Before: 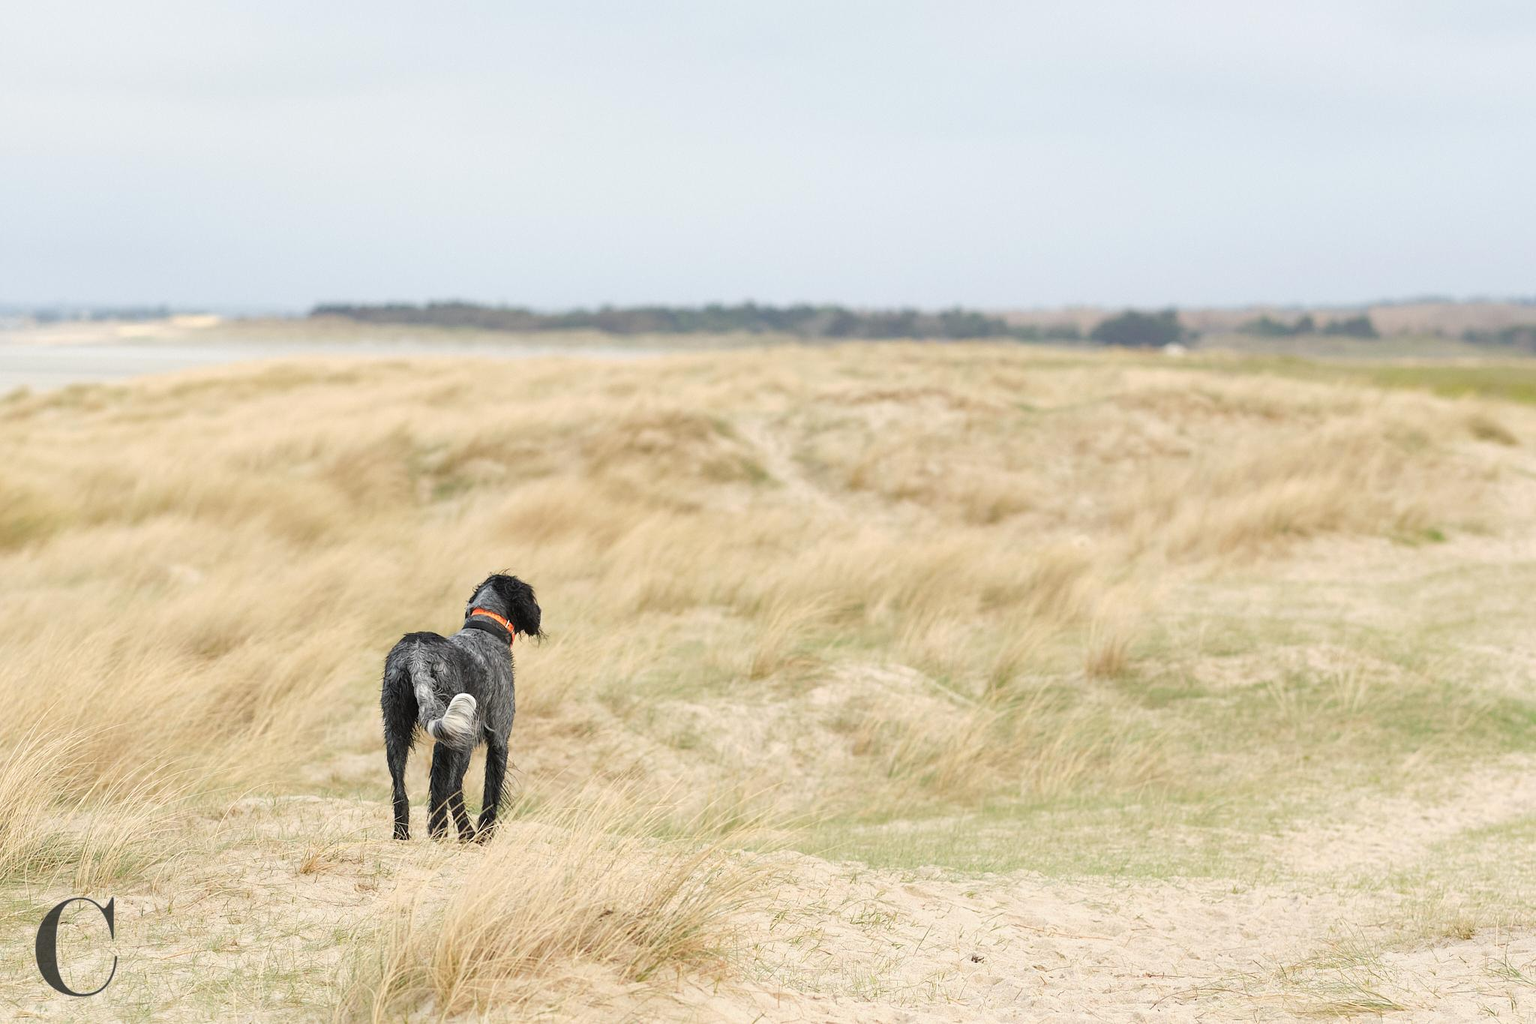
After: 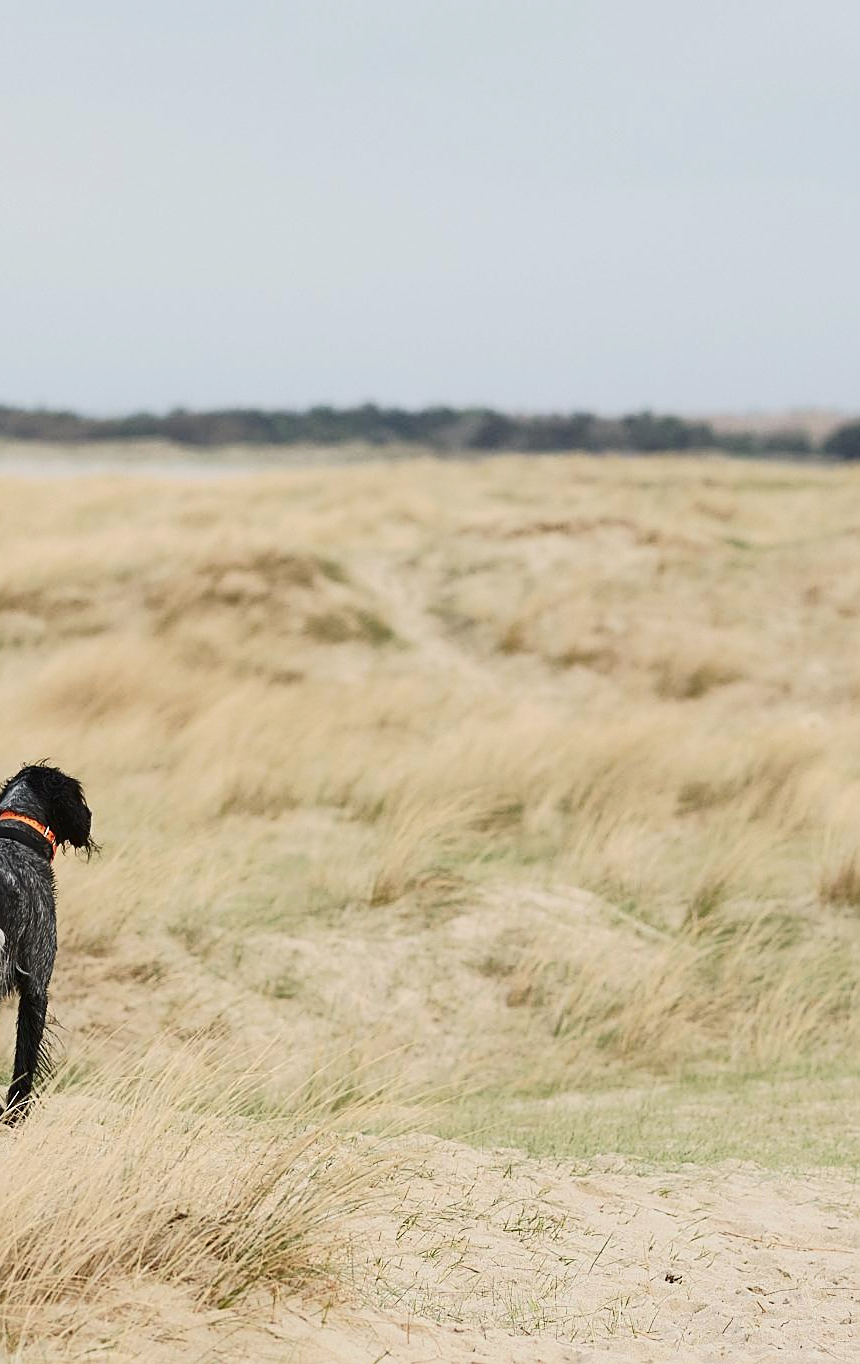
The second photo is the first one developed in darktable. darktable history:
tone equalizer: -8 EV 0.285 EV, -7 EV 0.4 EV, -6 EV 0.383 EV, -5 EV 0.231 EV, -3 EV -0.246 EV, -2 EV -0.426 EV, -1 EV -0.415 EV, +0 EV -0.237 EV
tone curve: curves: ch0 [(0, 0) (0.003, 0.006) (0.011, 0.011) (0.025, 0.02) (0.044, 0.032) (0.069, 0.035) (0.1, 0.046) (0.136, 0.063) (0.177, 0.089) (0.224, 0.12) (0.277, 0.16) (0.335, 0.206) (0.399, 0.268) (0.468, 0.359) (0.543, 0.466) (0.623, 0.582) (0.709, 0.722) (0.801, 0.808) (0.898, 0.886) (1, 1)], color space Lab, independent channels, preserve colors none
crop: left 30.784%, right 27.182%
sharpen: on, module defaults
